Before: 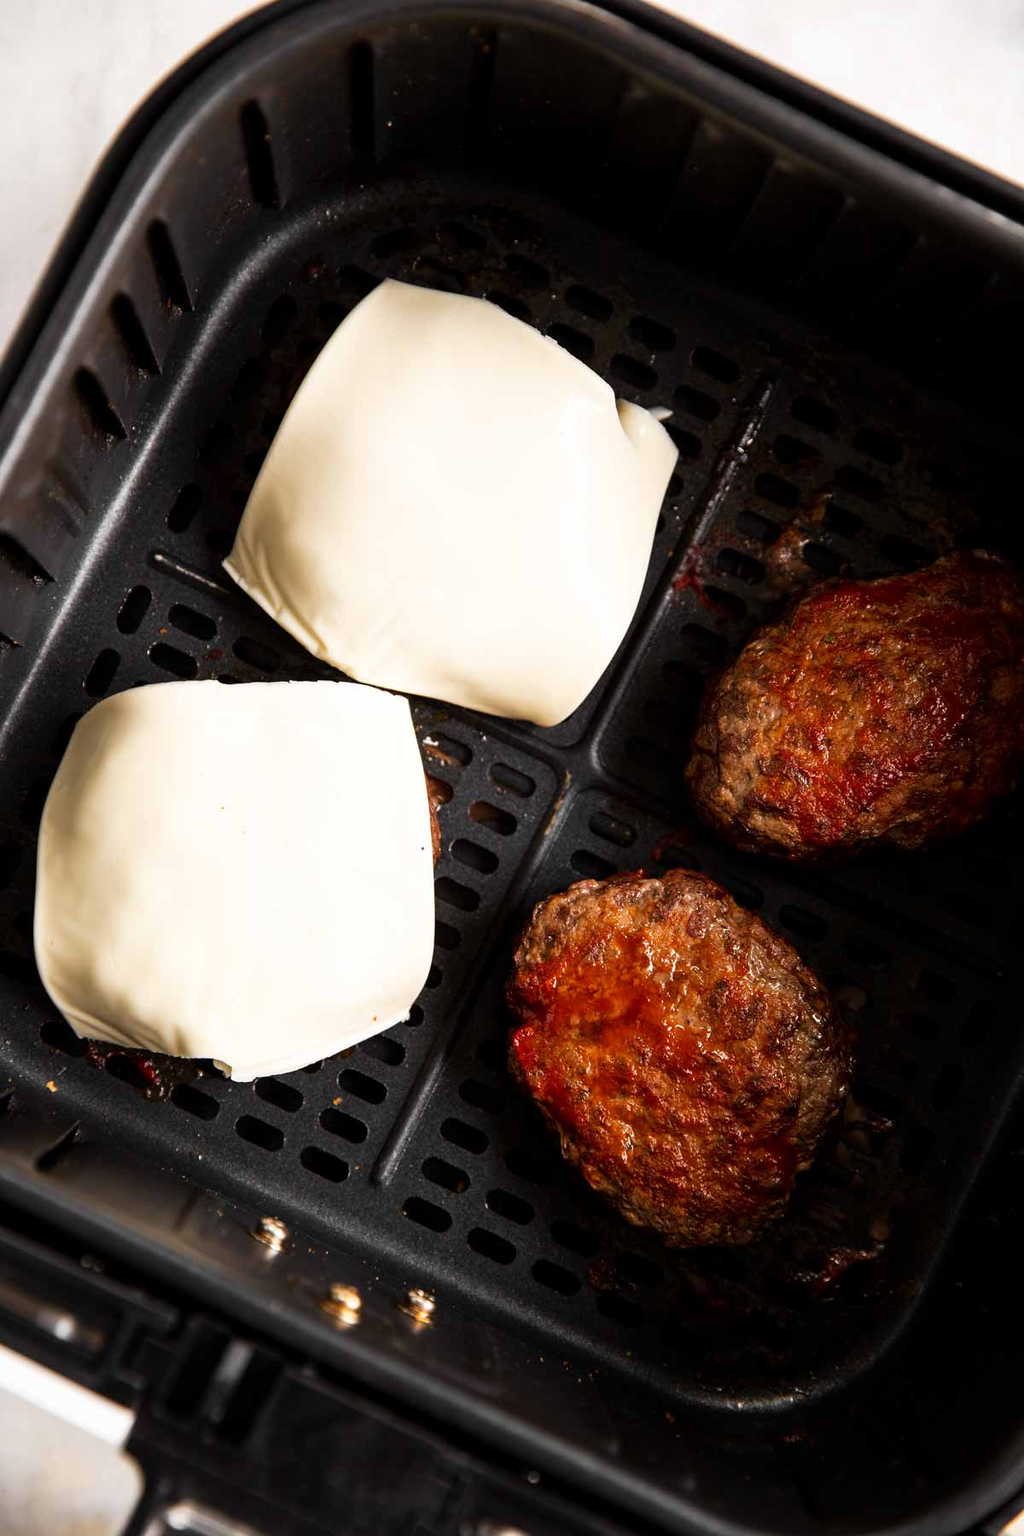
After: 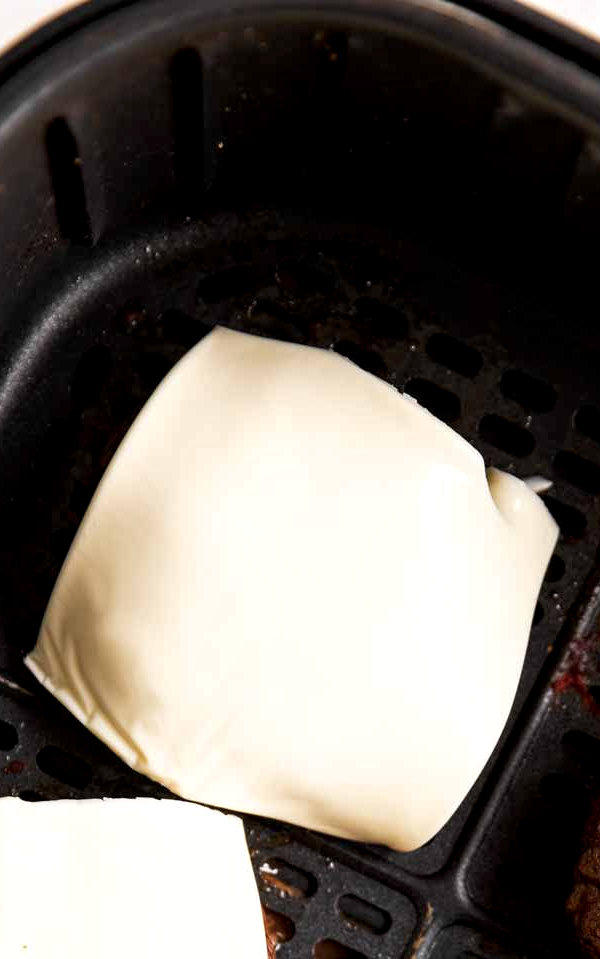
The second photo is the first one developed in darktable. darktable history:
local contrast: highlights 101%, shadows 103%, detail 131%, midtone range 0.2
crop: left 19.693%, right 30.244%, bottom 46.7%
